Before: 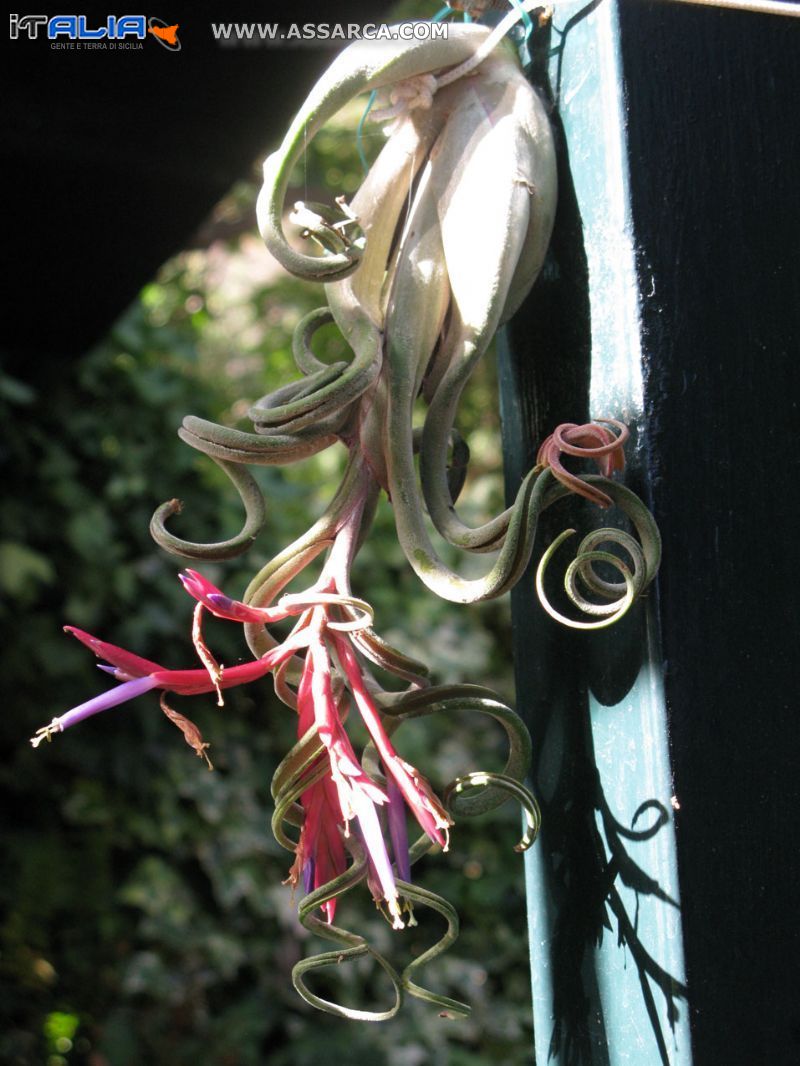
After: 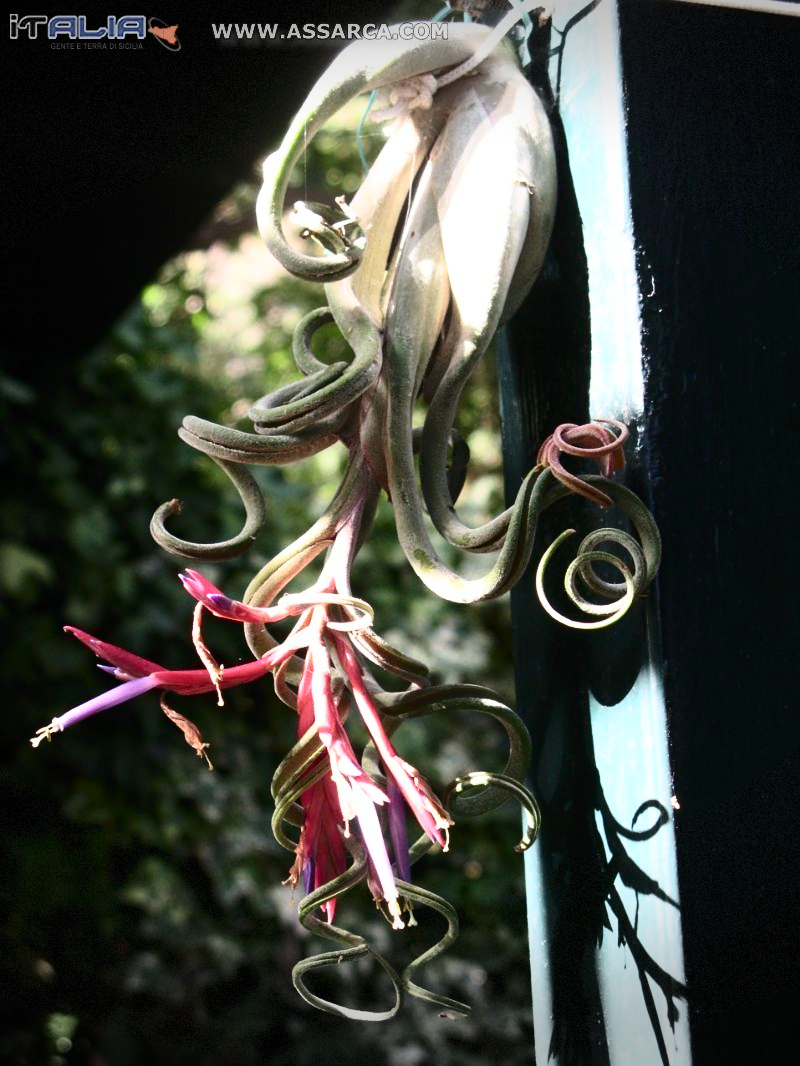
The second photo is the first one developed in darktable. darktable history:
vignetting: fall-off start 99.68%, center (-0.033, -0.041), width/height ratio 1.304, dithering 8-bit output
contrast brightness saturation: contrast 0.39, brightness 0.096
